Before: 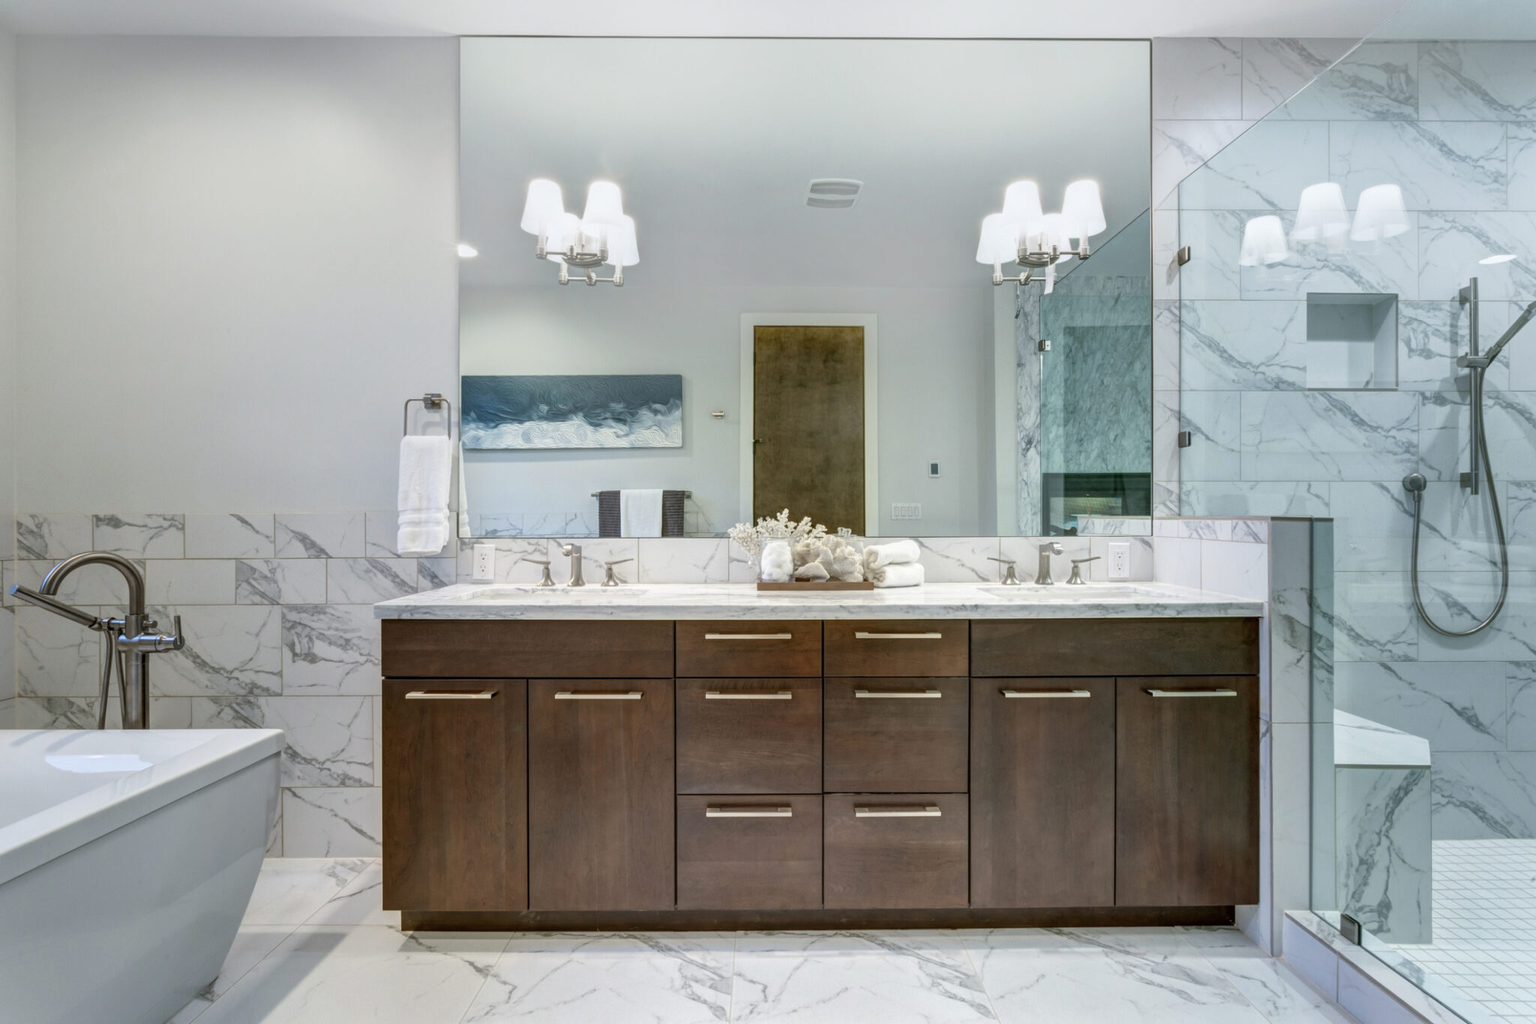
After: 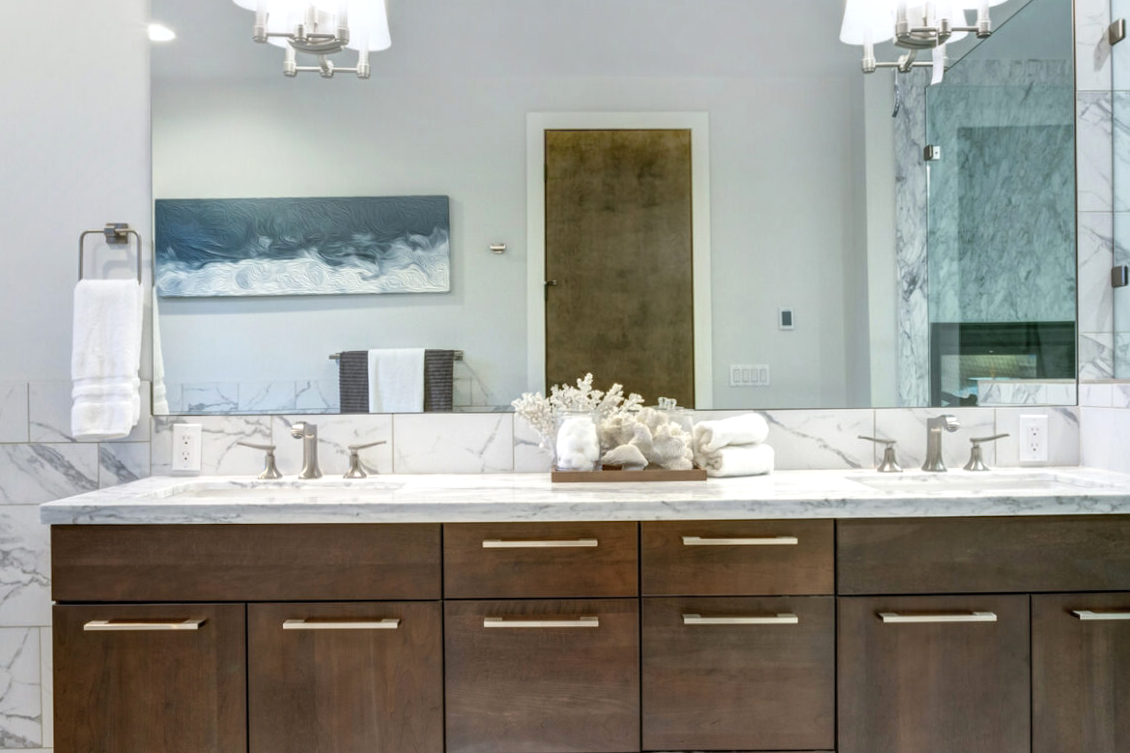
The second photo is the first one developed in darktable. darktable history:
rotate and perspective: rotation -0.45°, automatic cropping original format, crop left 0.008, crop right 0.992, crop top 0.012, crop bottom 0.988
crop and rotate: left 22.13%, top 22.054%, right 22.026%, bottom 22.102%
tone equalizer: on, module defaults
exposure: exposure 0.217 EV, compensate highlight preservation false
